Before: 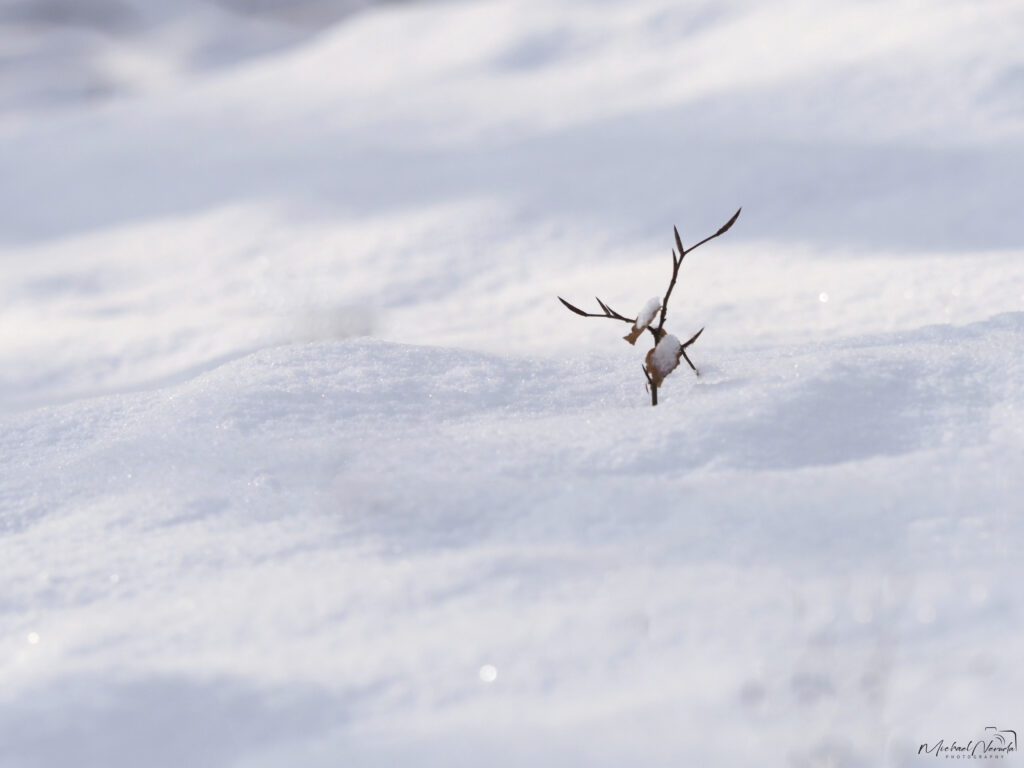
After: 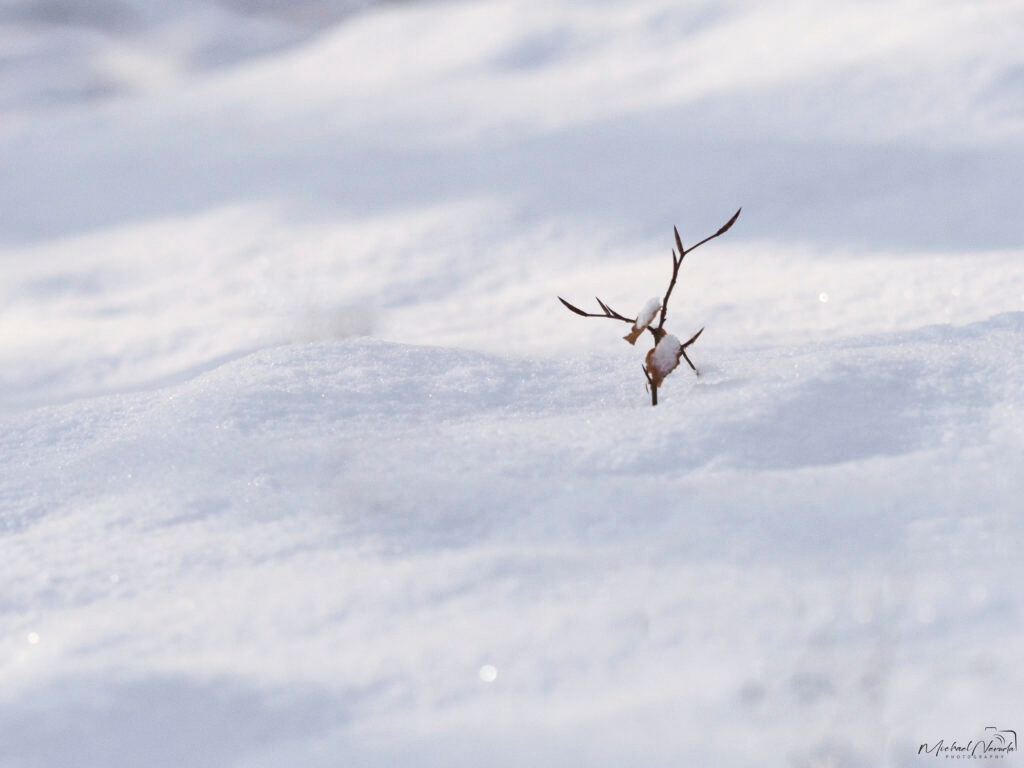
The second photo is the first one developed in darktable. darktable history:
tone equalizer: -8 EV -0.528 EV, -7 EV -0.319 EV, -6 EV -0.083 EV, -5 EV 0.413 EV, -4 EV 0.985 EV, -3 EV 0.791 EV, -2 EV -0.01 EV, -1 EV 0.14 EV, +0 EV -0.012 EV, smoothing 1
grain: coarseness 0.09 ISO, strength 10%
